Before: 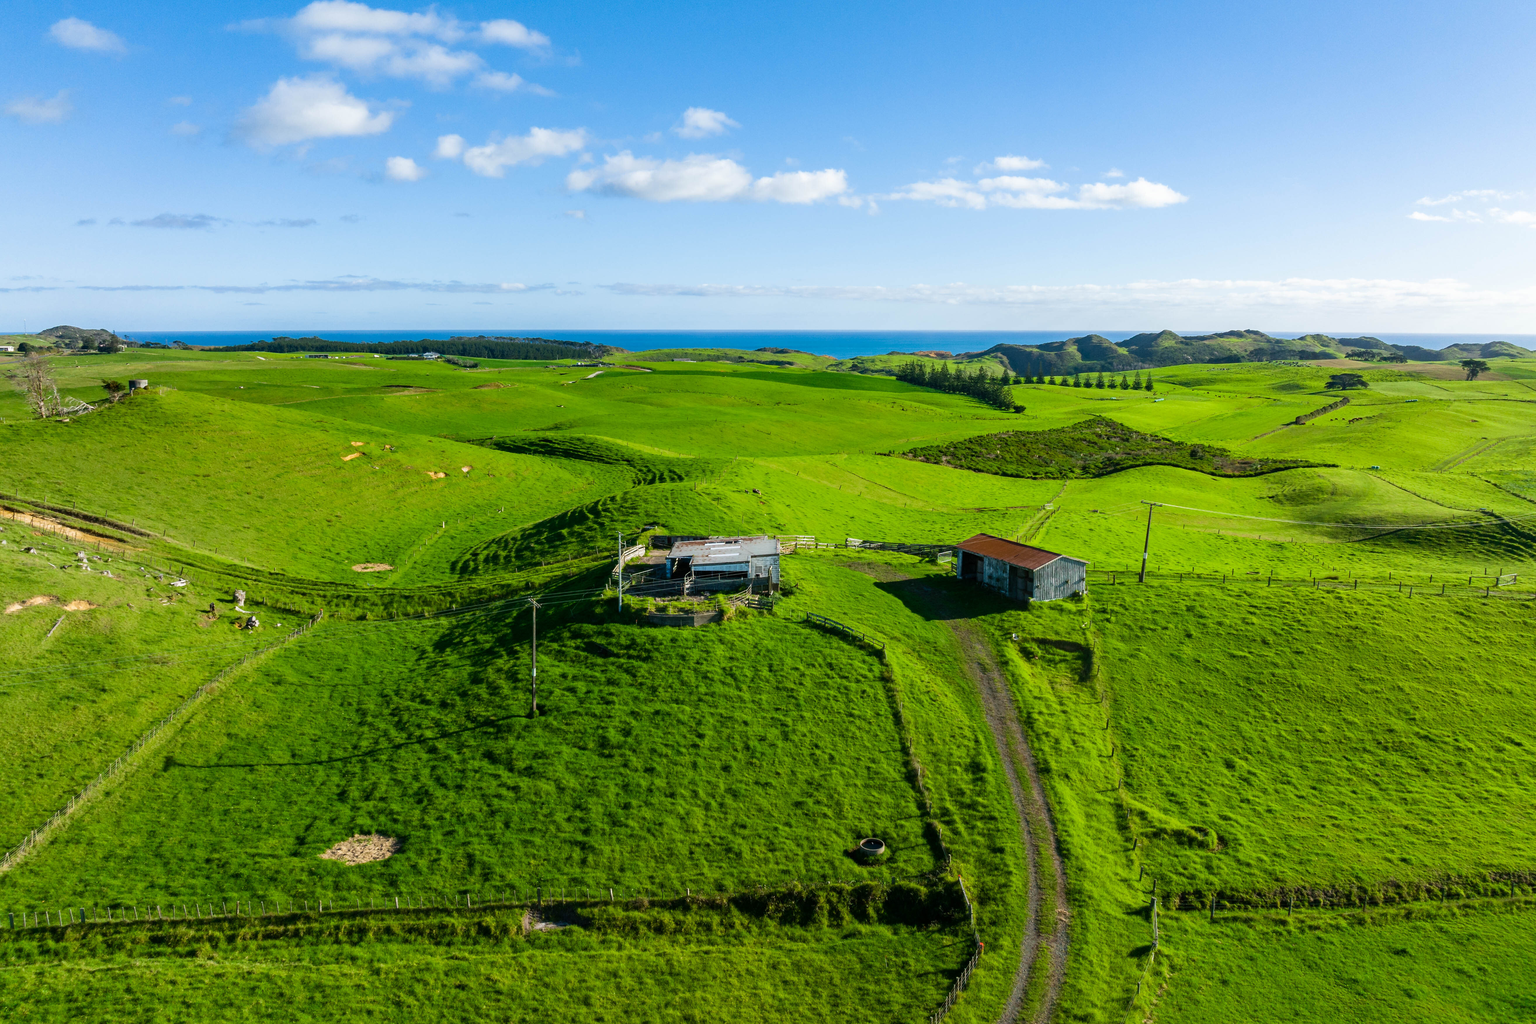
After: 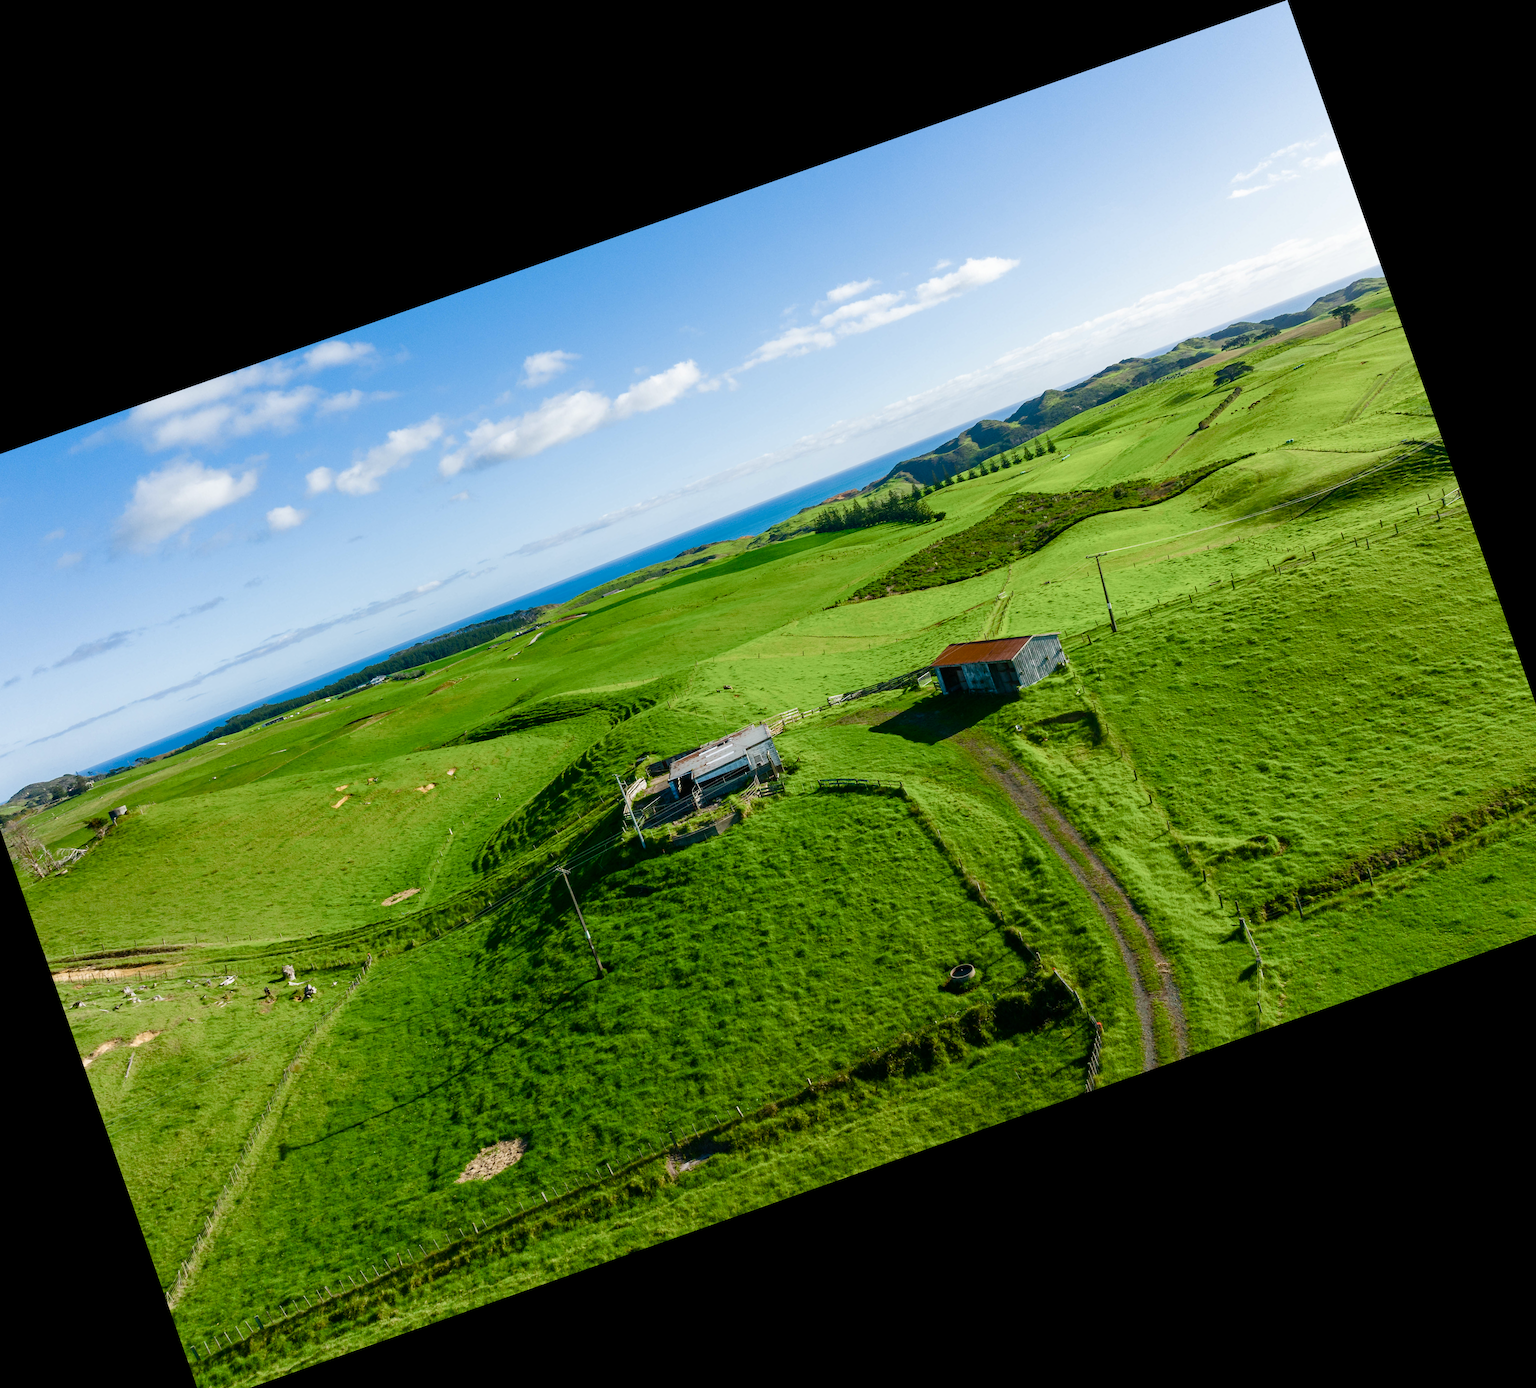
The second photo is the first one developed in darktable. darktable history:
rotate and perspective: rotation -2°, crop left 0.022, crop right 0.978, crop top 0.049, crop bottom 0.951
color balance rgb: perceptual saturation grading › global saturation 20%, perceptual saturation grading › highlights -50%, perceptual saturation grading › shadows 30%
crop and rotate: angle 19.43°, left 6.812%, right 4.125%, bottom 1.087%
